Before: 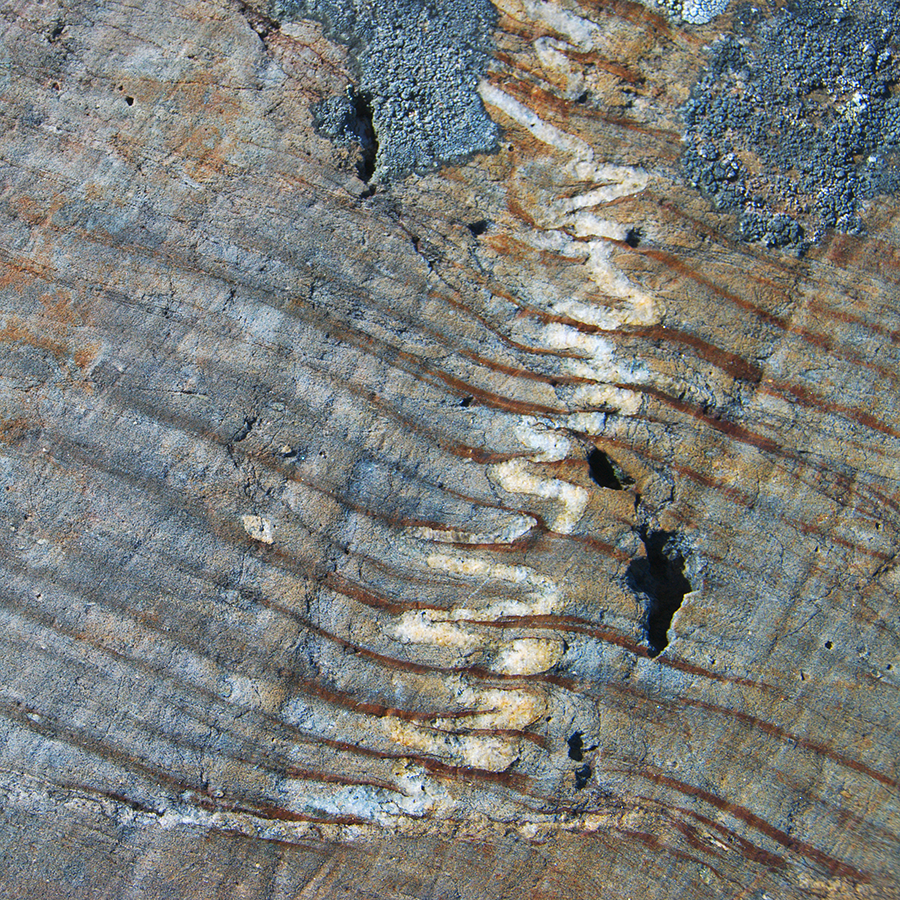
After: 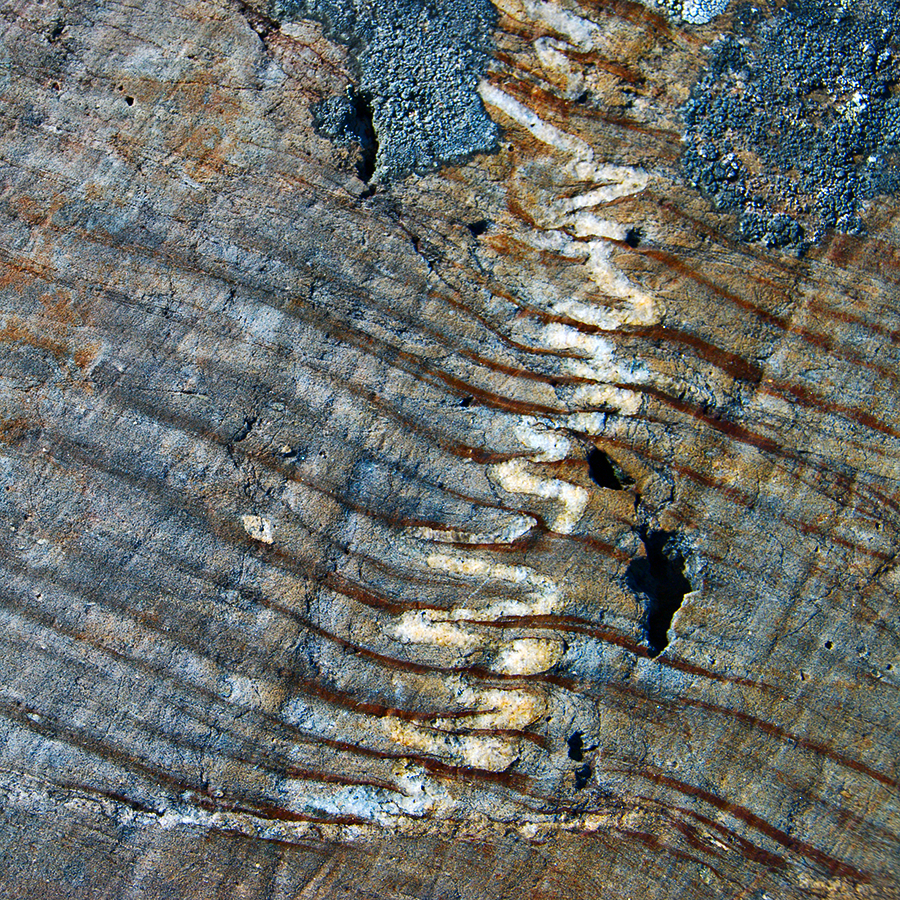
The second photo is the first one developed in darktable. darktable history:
contrast equalizer: y [[0.546, 0.552, 0.554, 0.554, 0.552, 0.546], [0.5 ×6], [0.5 ×6], [0 ×6], [0 ×6]], mix 0.58
contrast brightness saturation: contrast 0.123, brightness -0.125, saturation 0.204
